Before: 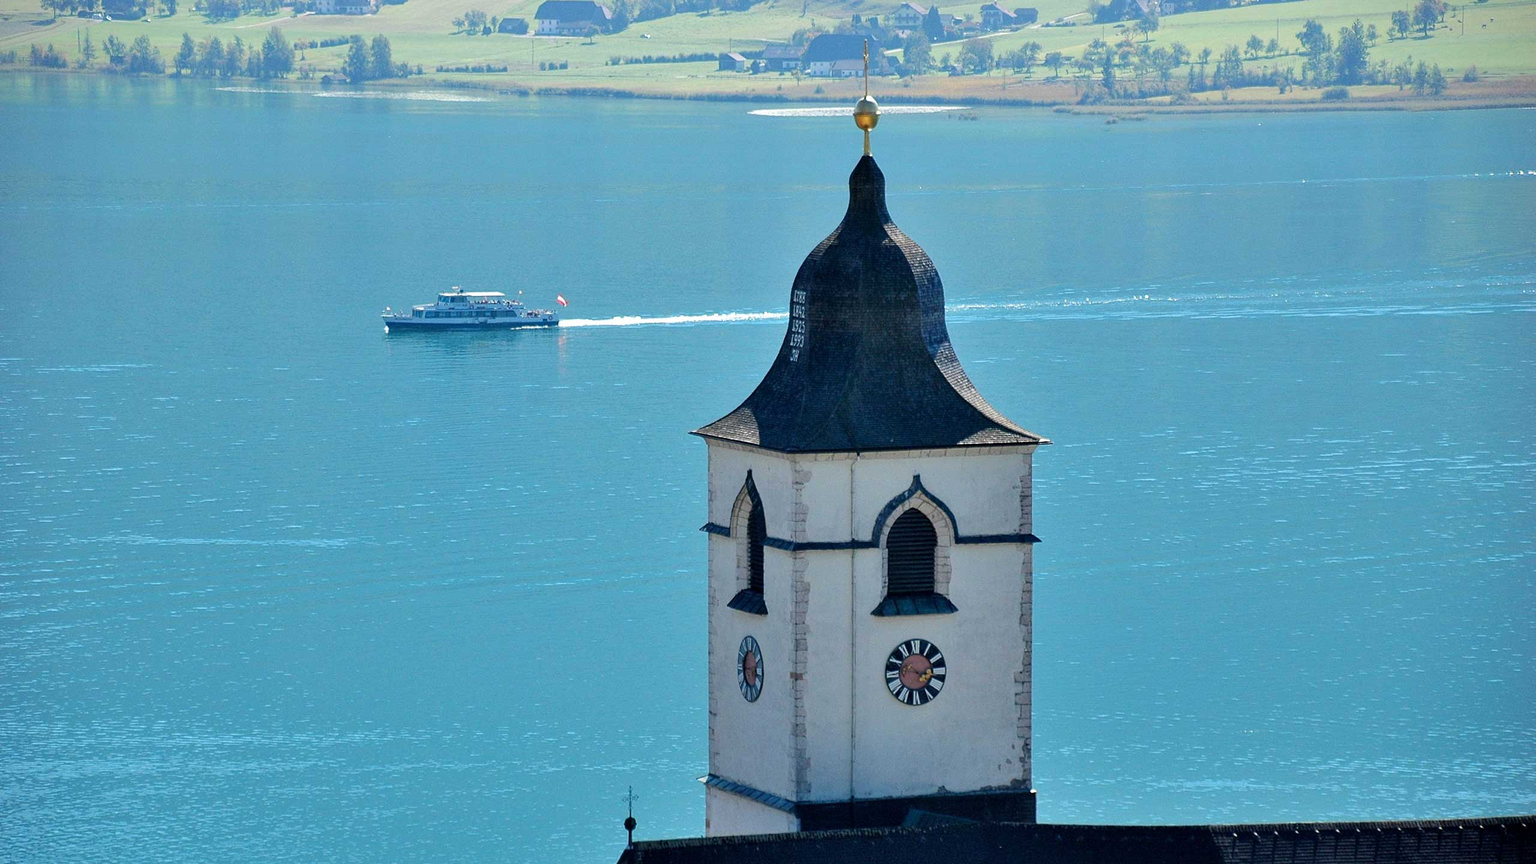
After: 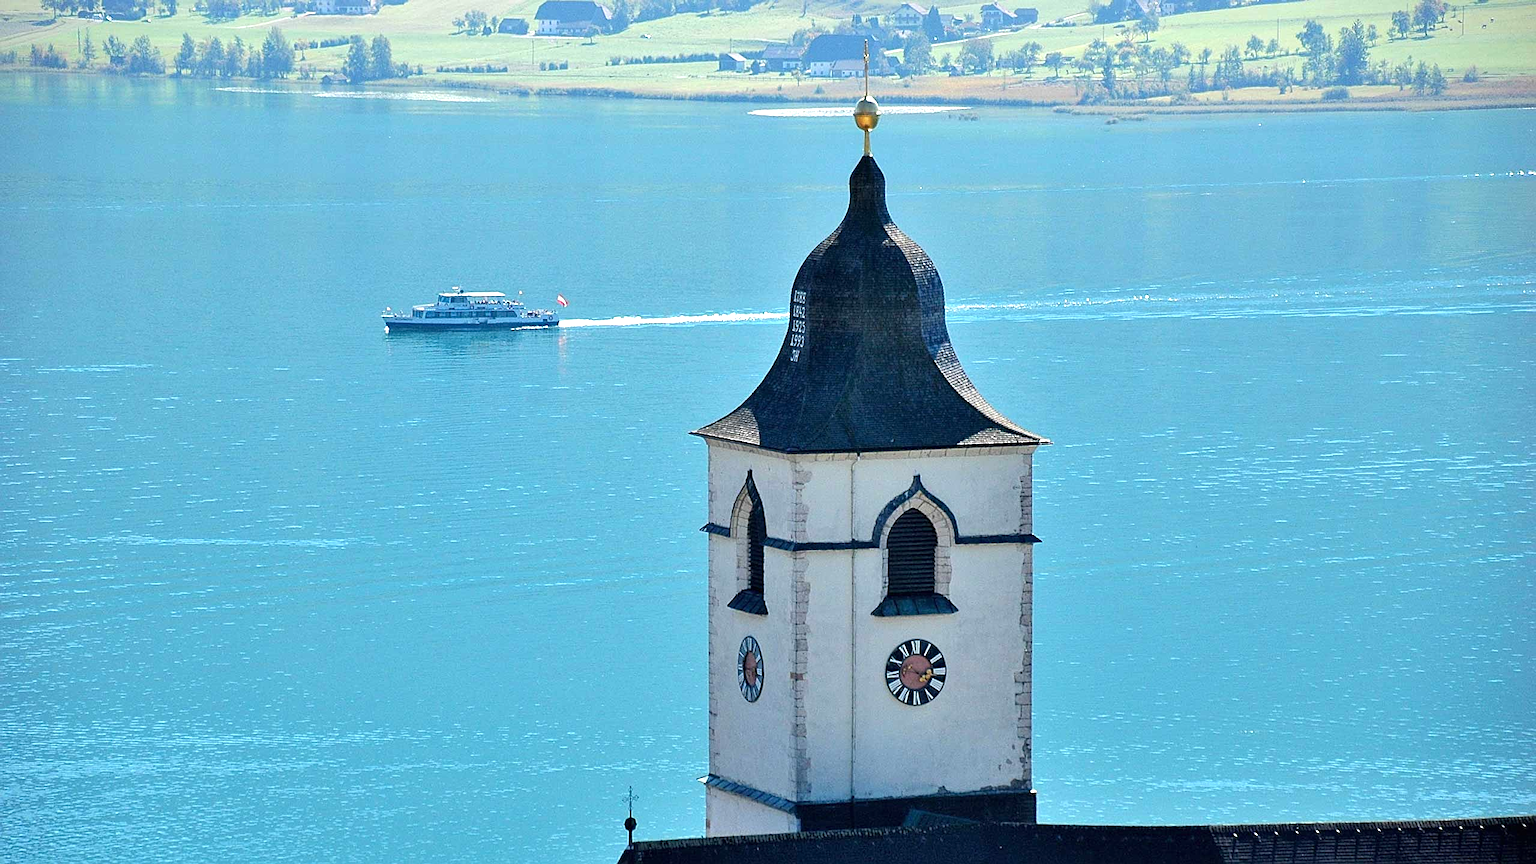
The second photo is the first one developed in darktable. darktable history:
sharpen: on, module defaults
exposure: black level correction 0, exposure 0.499 EV, compensate exposure bias true, compensate highlight preservation false
color correction: highlights a* -0.098, highlights b* 0.131
